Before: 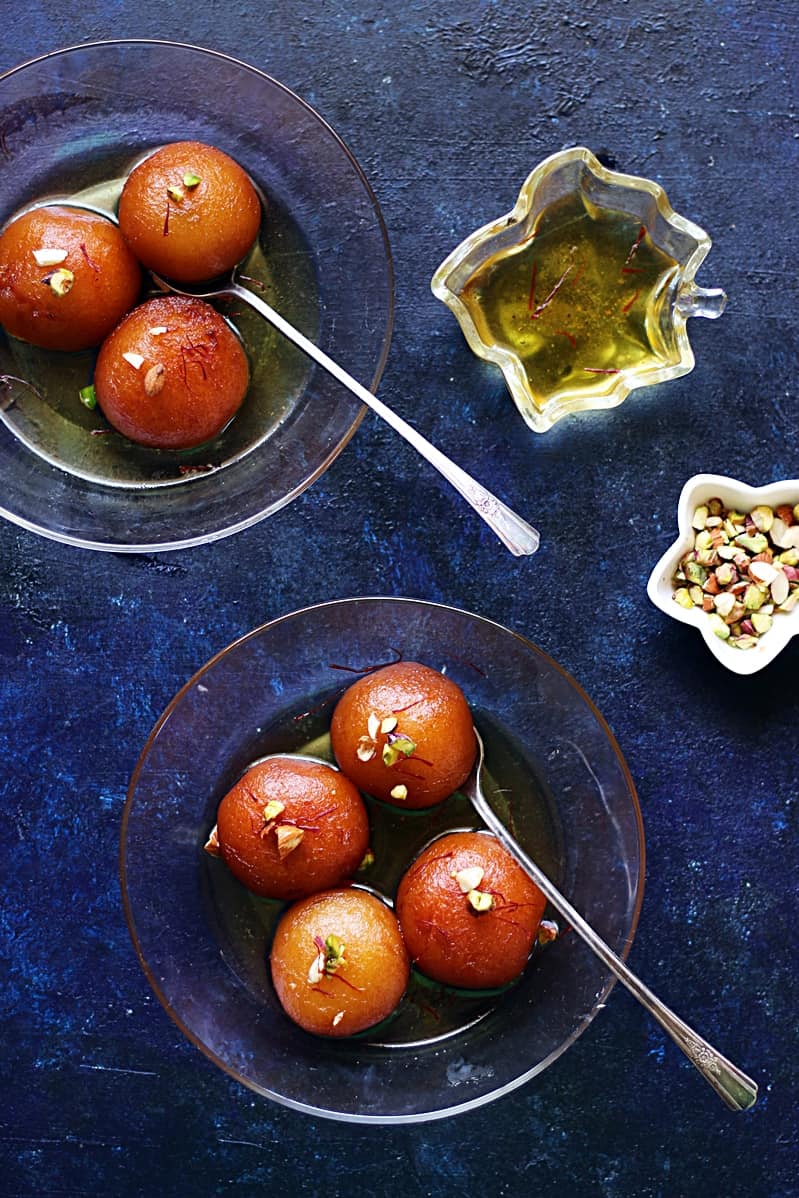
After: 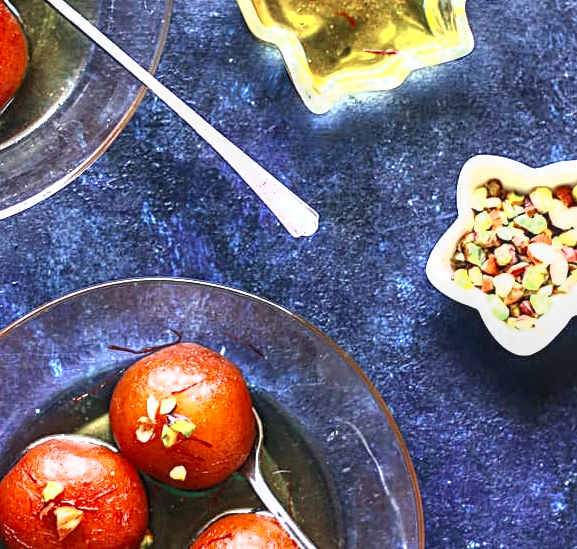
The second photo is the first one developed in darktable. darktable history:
exposure: black level correction 0, exposure 1.389 EV, compensate highlight preservation false
crop and rotate: left 27.703%, top 26.637%, bottom 27.498%
shadows and highlights: radius 330.63, shadows 54.65, highlights -99.13, compress 94.26%, soften with gaussian
local contrast: on, module defaults
color zones: curves: ch0 [(0, 0.5) (0.125, 0.4) (0.25, 0.5) (0.375, 0.4) (0.5, 0.4) (0.625, 0.6) (0.75, 0.6) (0.875, 0.5)]; ch1 [(0, 0.4) (0.125, 0.5) (0.25, 0.4) (0.375, 0.4) (0.5, 0.4) (0.625, 0.4) (0.75, 0.5) (0.875, 0.4)]; ch2 [(0, 0.6) (0.125, 0.5) (0.25, 0.5) (0.375, 0.6) (0.5, 0.6) (0.625, 0.5) (0.75, 0.5) (0.875, 0.5)]
